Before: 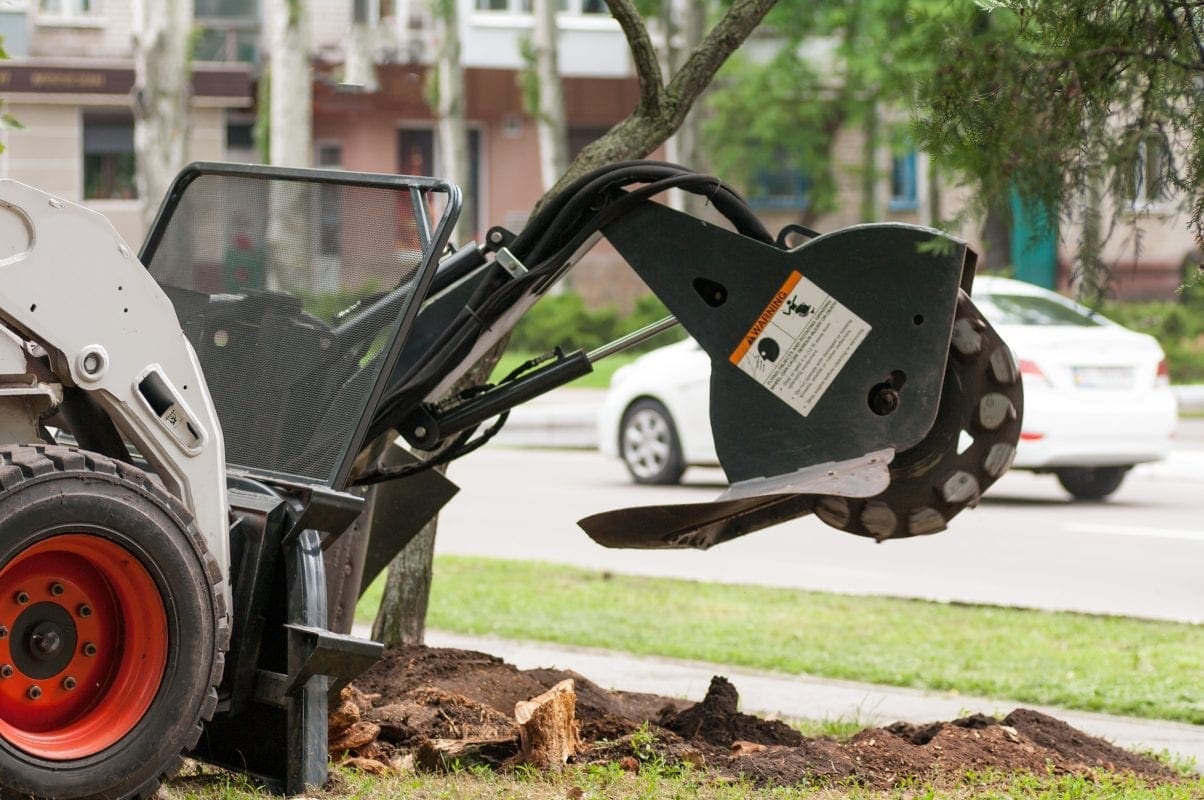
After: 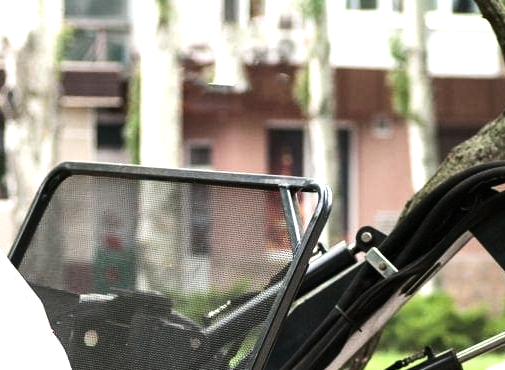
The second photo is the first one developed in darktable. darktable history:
crop and rotate: left 10.817%, top 0.062%, right 47.194%, bottom 53.626%
tone equalizer: -8 EV -1.08 EV, -7 EV -1.01 EV, -6 EV -0.867 EV, -5 EV -0.578 EV, -3 EV 0.578 EV, -2 EV 0.867 EV, -1 EV 1.01 EV, +0 EV 1.08 EV, edges refinement/feathering 500, mask exposure compensation -1.57 EV, preserve details no
